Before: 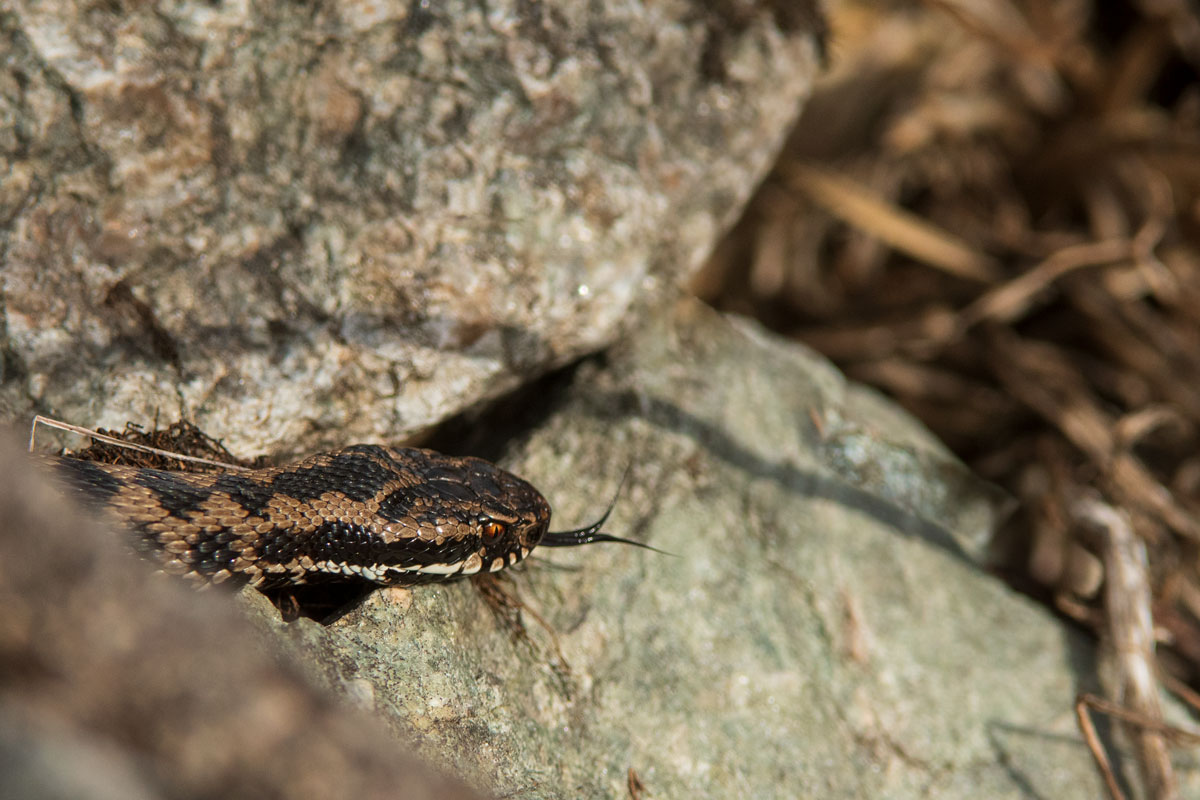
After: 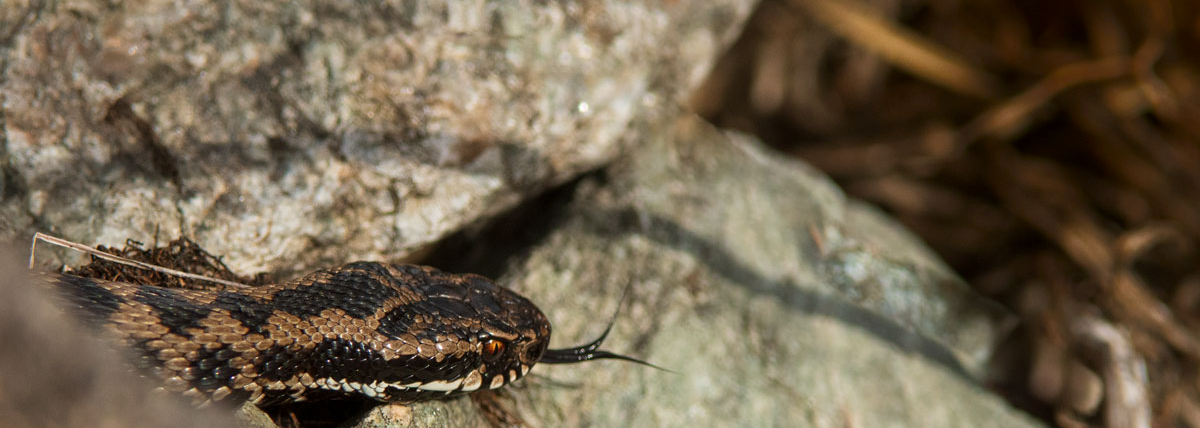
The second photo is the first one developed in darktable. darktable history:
shadows and highlights: shadows -70, highlights 35, soften with gaussian
crop and rotate: top 23.043%, bottom 23.437%
